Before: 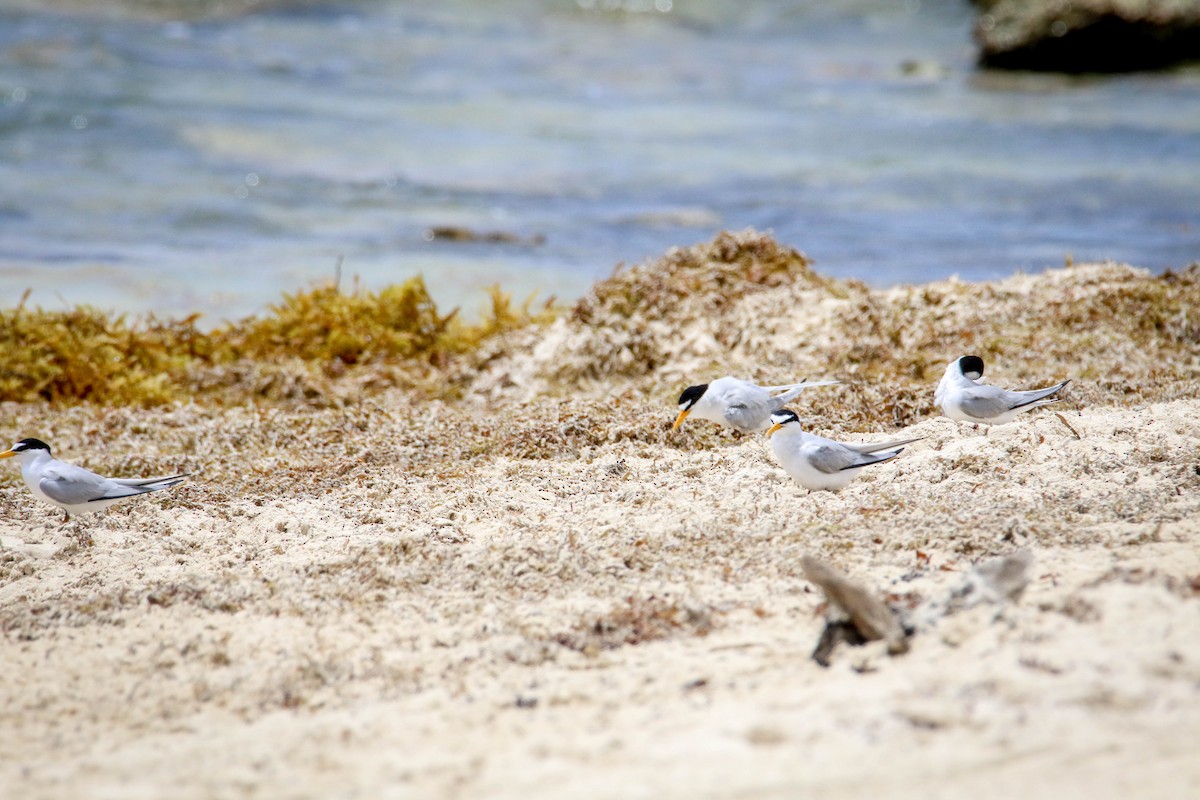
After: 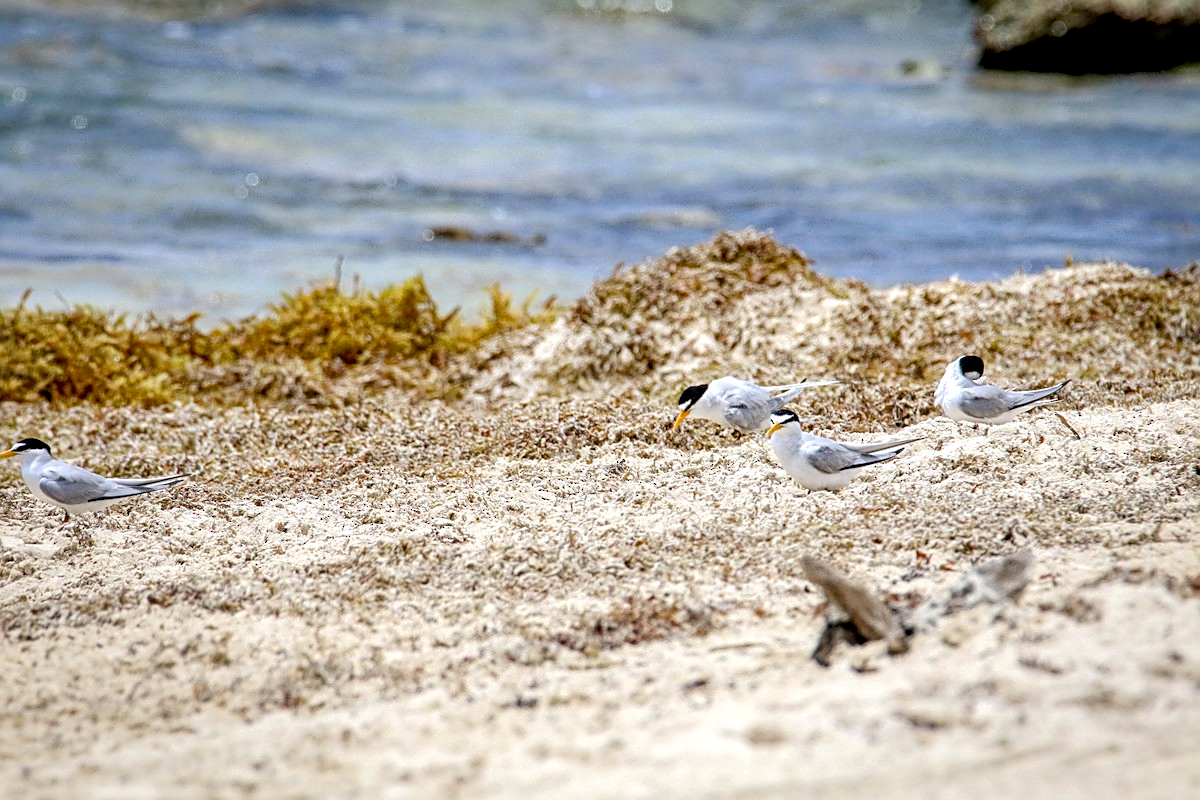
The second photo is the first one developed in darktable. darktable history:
sharpen: on, module defaults
haze removal: compatibility mode true, adaptive false
local contrast: highlights 98%, shadows 88%, detail 160%, midtone range 0.2
